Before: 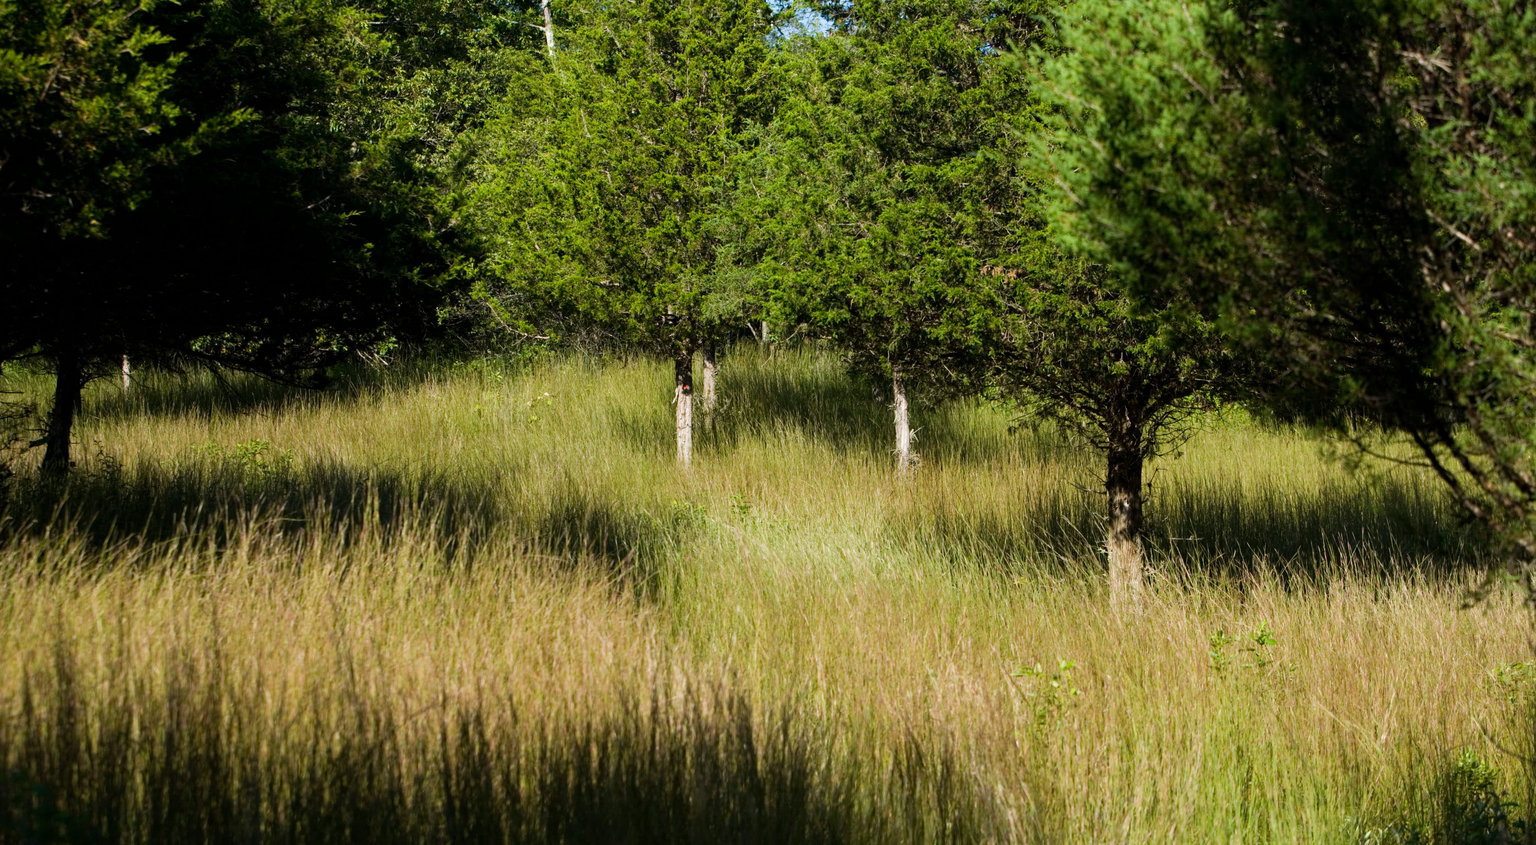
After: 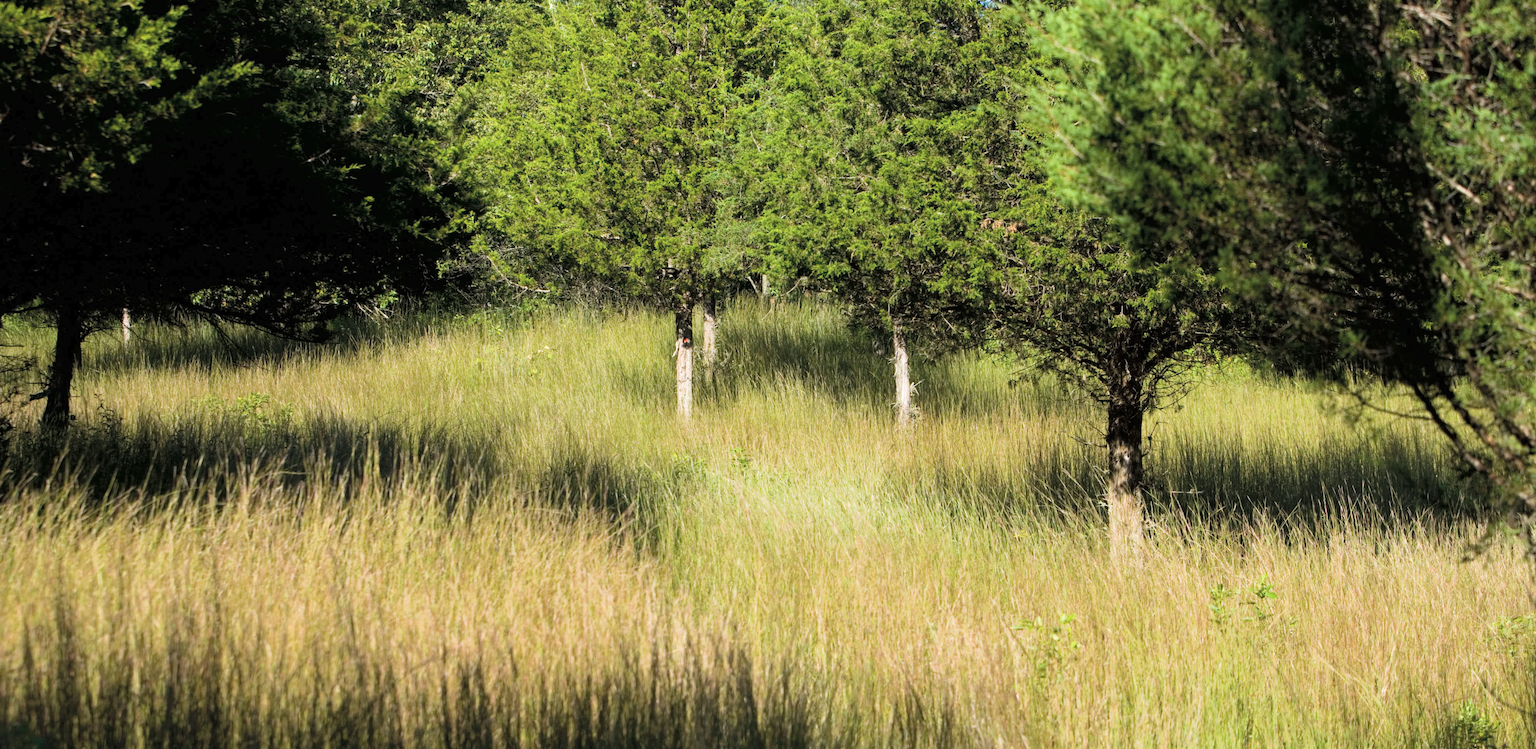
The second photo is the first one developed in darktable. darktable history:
tone curve: curves: ch0 [(0, 0) (0.003, 0.013) (0.011, 0.017) (0.025, 0.035) (0.044, 0.093) (0.069, 0.146) (0.1, 0.179) (0.136, 0.243) (0.177, 0.294) (0.224, 0.332) (0.277, 0.412) (0.335, 0.454) (0.399, 0.531) (0.468, 0.611) (0.543, 0.669) (0.623, 0.738) (0.709, 0.823) (0.801, 0.881) (0.898, 0.951) (1, 1)], color space Lab, independent channels, preserve colors none
crop and rotate: top 5.571%, bottom 5.625%
